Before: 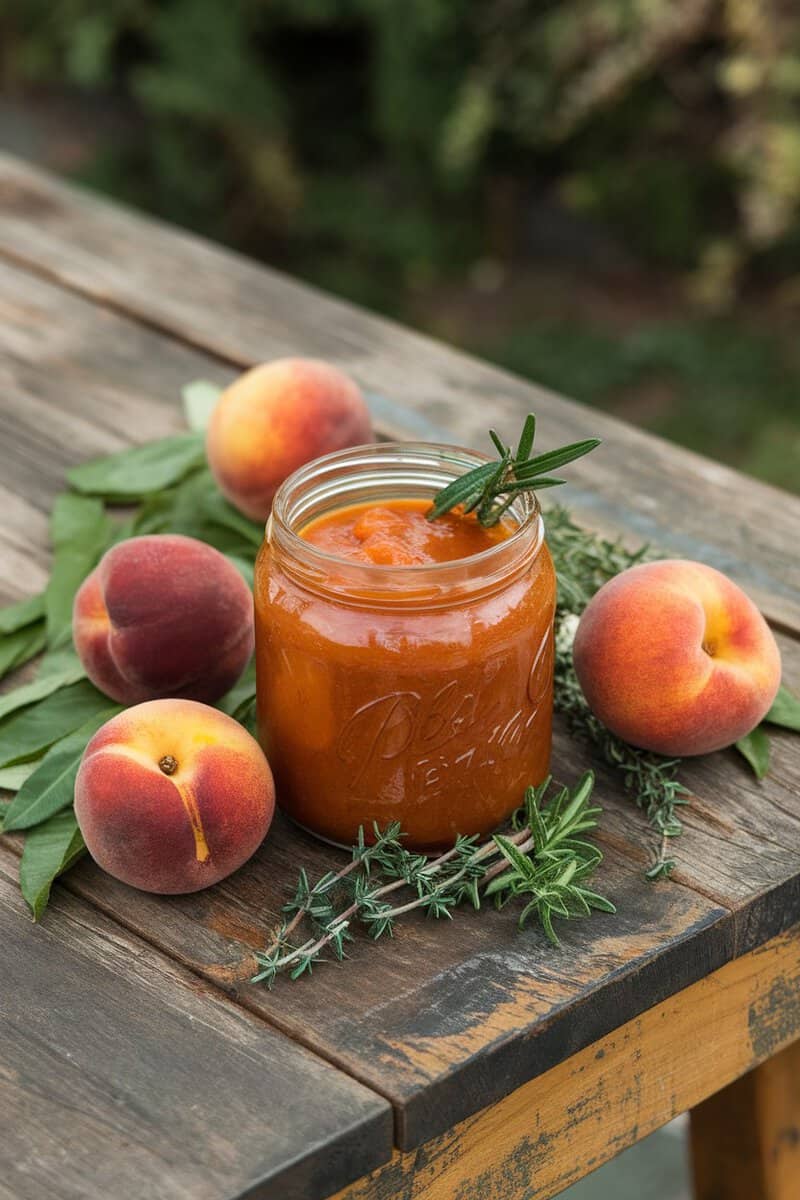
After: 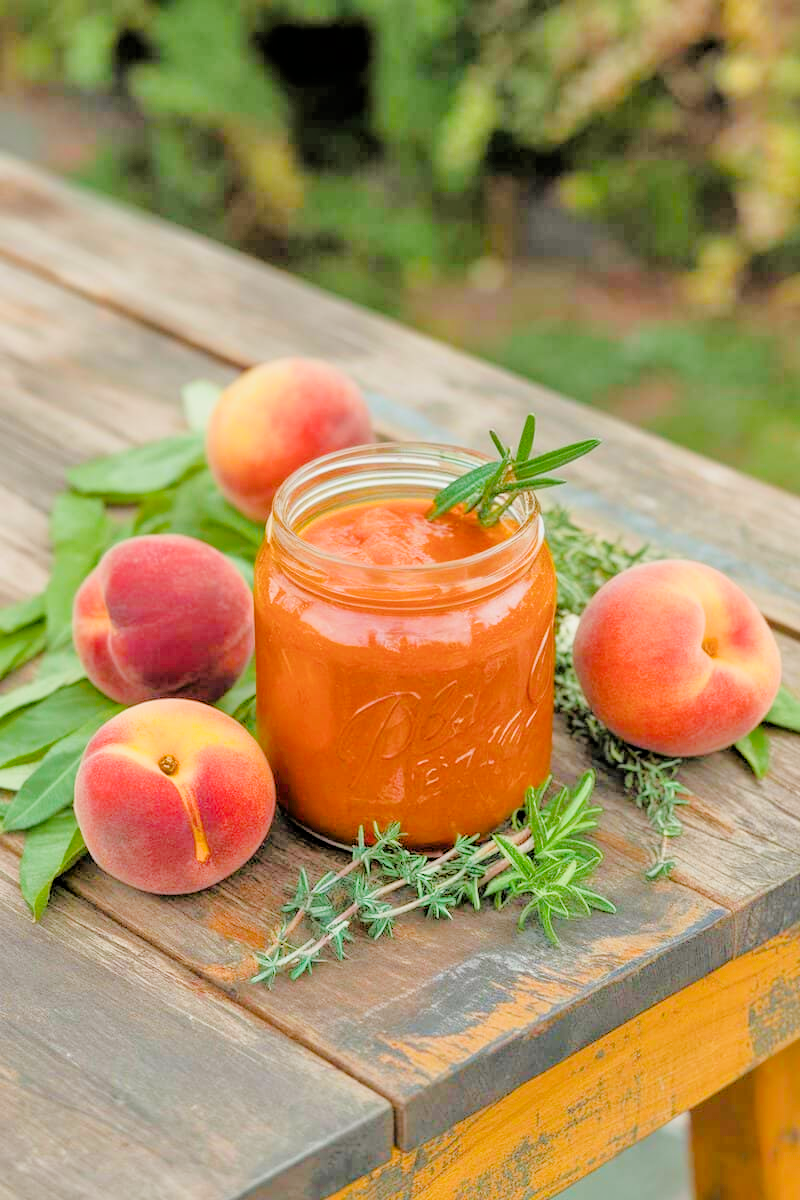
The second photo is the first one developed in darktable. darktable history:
filmic rgb: black relative exposure -4.38 EV, white relative exposure 4.56 EV, hardness 2.37, contrast 1.05
tone equalizer: -7 EV 0.15 EV, -6 EV 0.6 EV, -5 EV 1.15 EV, -4 EV 1.33 EV, -3 EV 1.15 EV, -2 EV 0.6 EV, -1 EV 0.15 EV, mask exposure compensation -0.5 EV
color balance rgb: perceptual saturation grading › global saturation 25%, perceptual brilliance grading › mid-tones 10%, perceptual brilliance grading › shadows 15%, global vibrance 20%
exposure: black level correction 0, exposure 1.1 EV, compensate exposure bias true, compensate highlight preservation false
